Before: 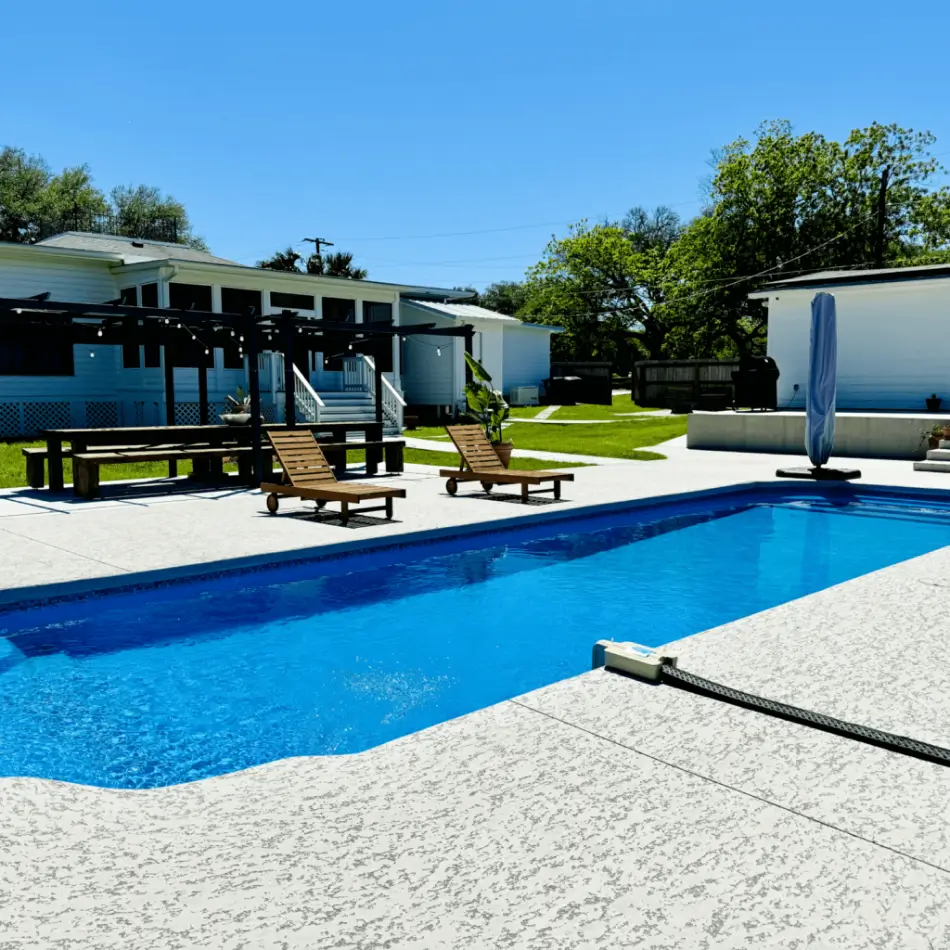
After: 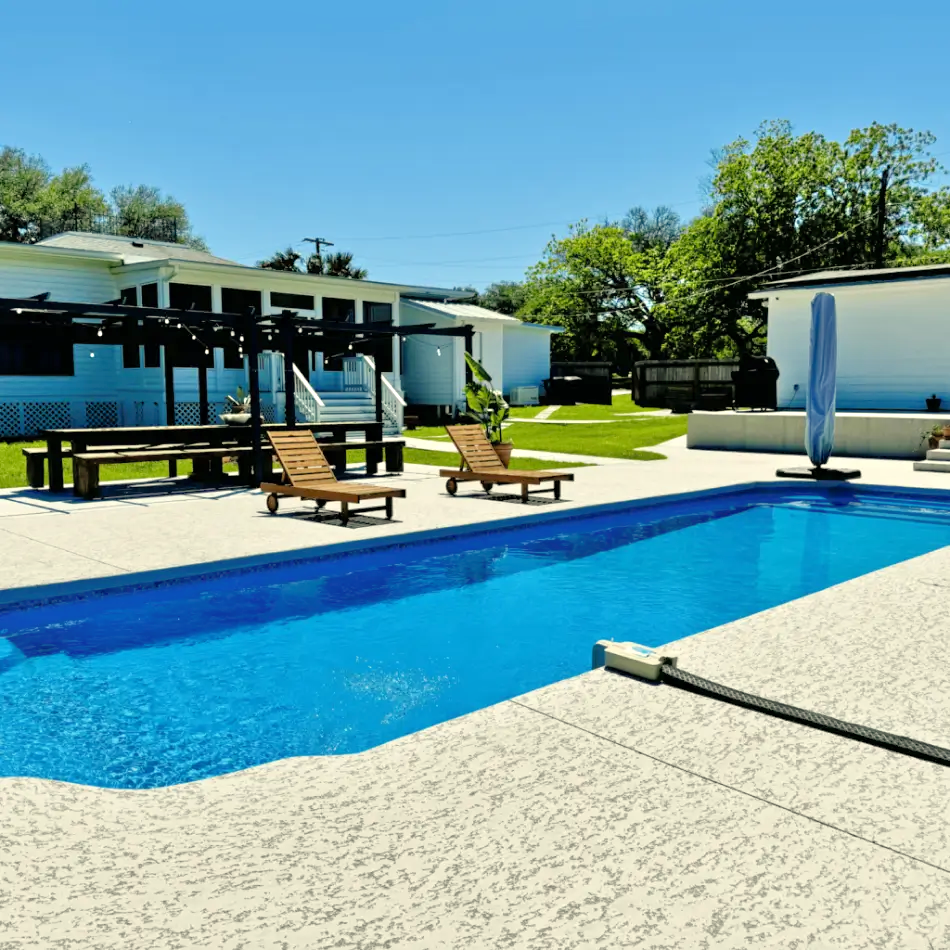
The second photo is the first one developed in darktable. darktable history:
shadows and highlights: shadows 43.06, highlights 6.94
white balance: red 1.029, blue 0.92
tone equalizer: -7 EV 0.15 EV, -6 EV 0.6 EV, -5 EV 1.15 EV, -4 EV 1.33 EV, -3 EV 1.15 EV, -2 EV 0.6 EV, -1 EV 0.15 EV, mask exposure compensation -0.5 EV
